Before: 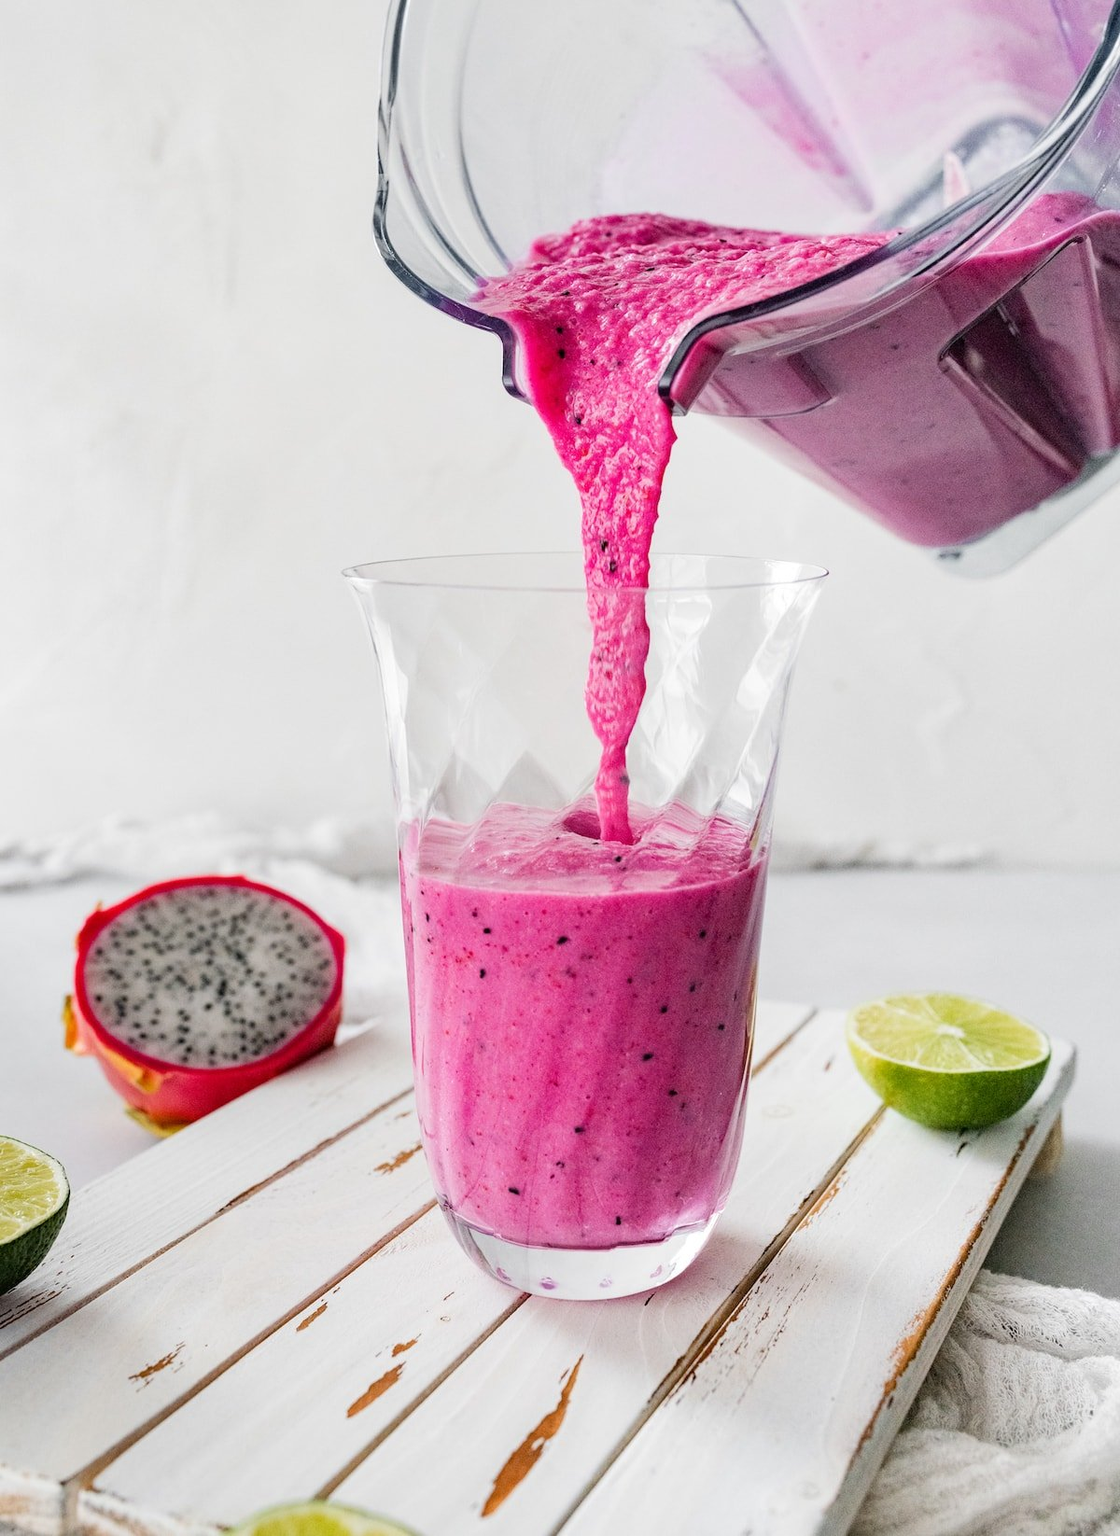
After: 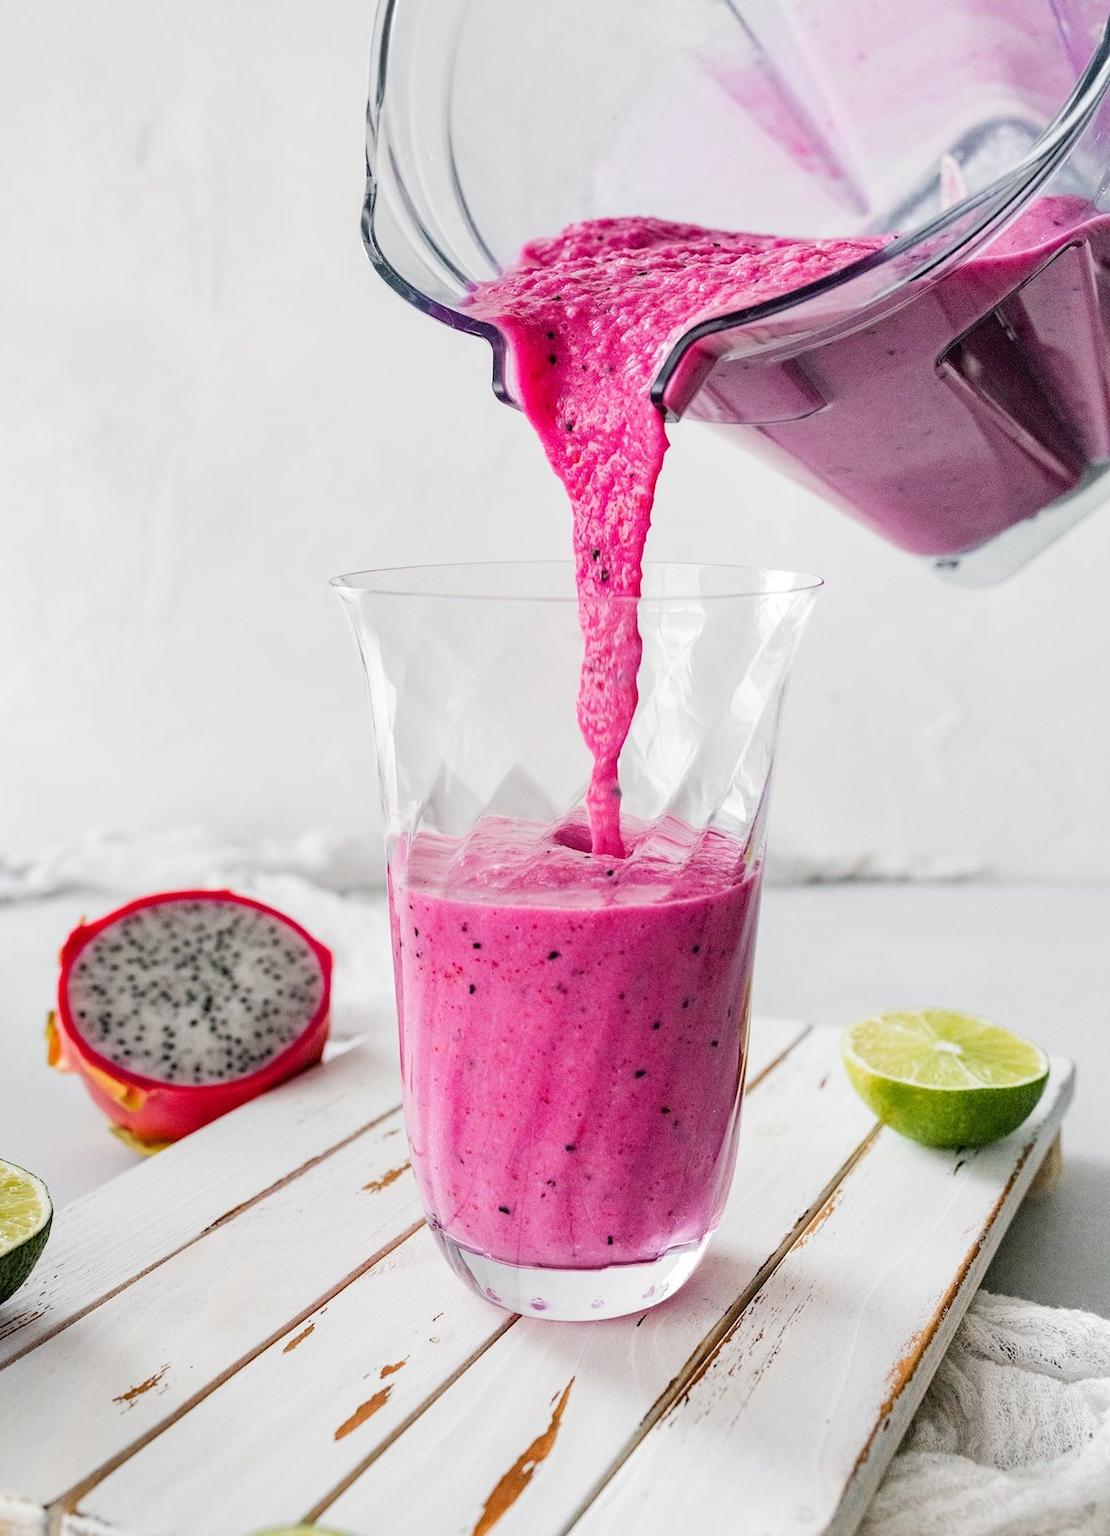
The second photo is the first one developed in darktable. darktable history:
crop and rotate: left 1.646%, right 0.719%, bottom 1.543%
